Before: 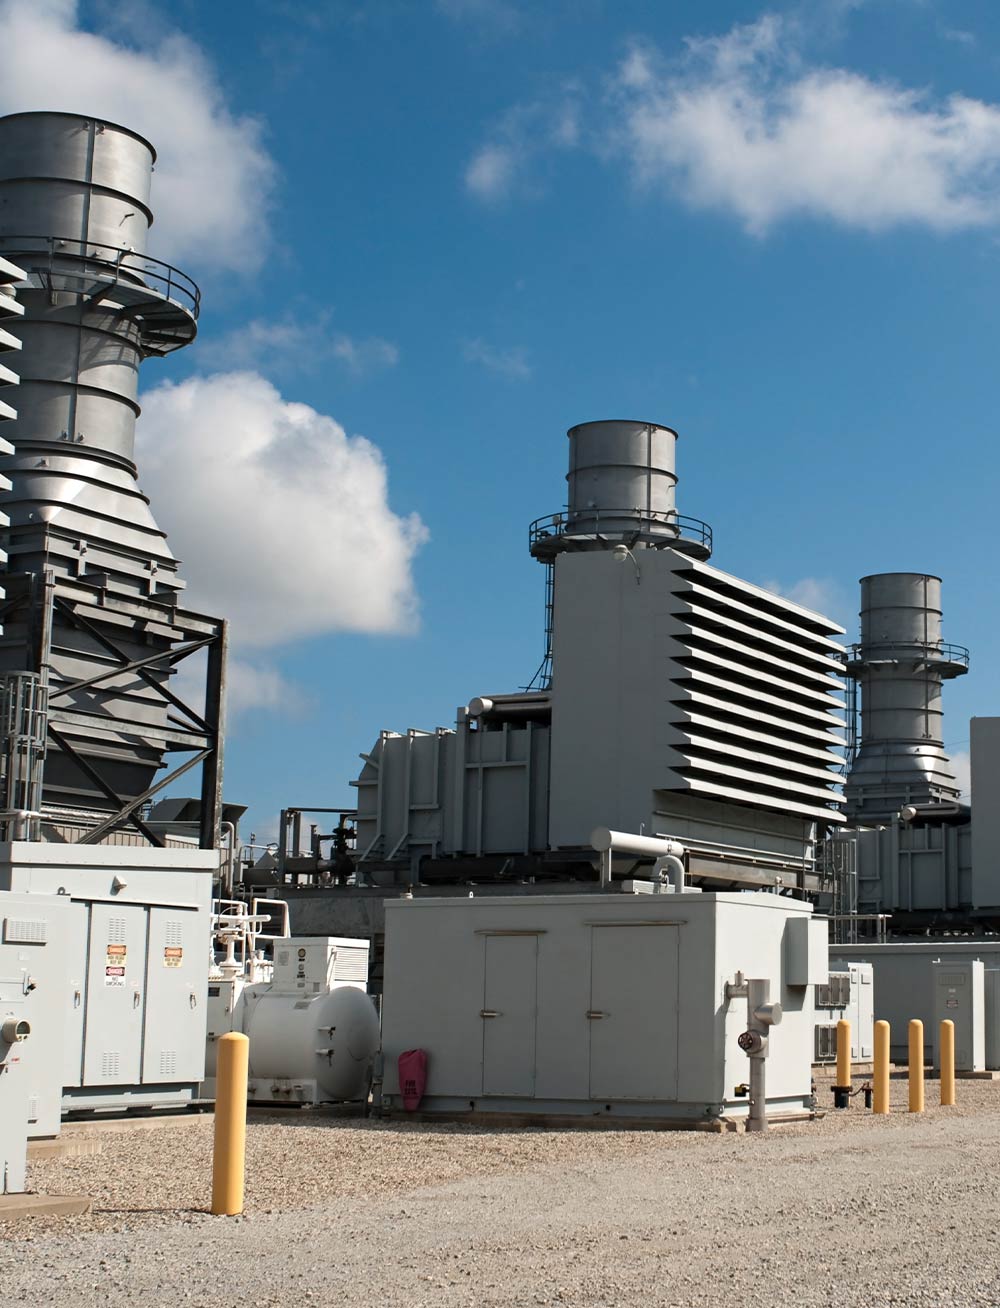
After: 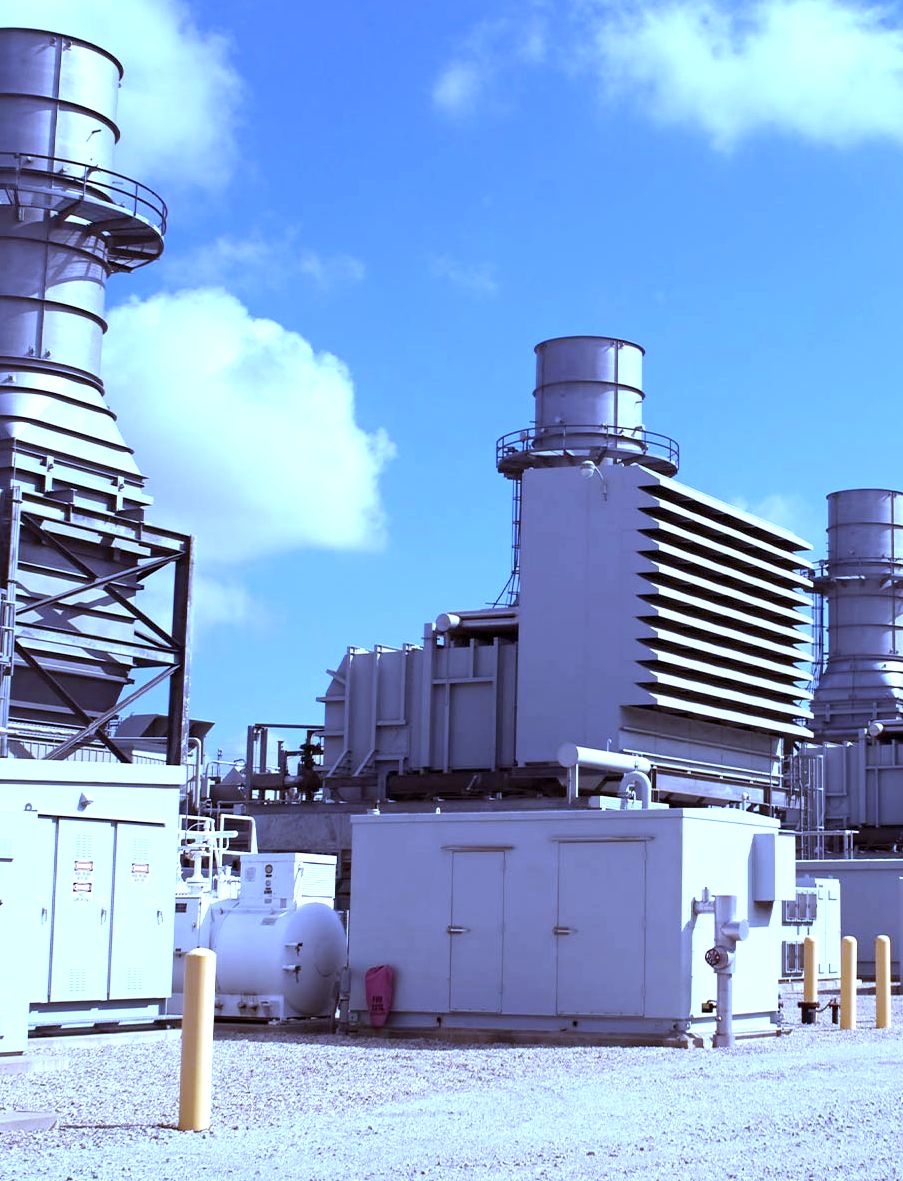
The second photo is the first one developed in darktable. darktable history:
exposure: exposure 0.943 EV, compensate highlight preservation false
crop: left 3.305%, top 6.436%, right 6.389%, bottom 3.258%
white balance: red 0.766, blue 1.537
rgb levels: mode RGB, independent channels, levels [[0, 0.474, 1], [0, 0.5, 1], [0, 0.5, 1]]
